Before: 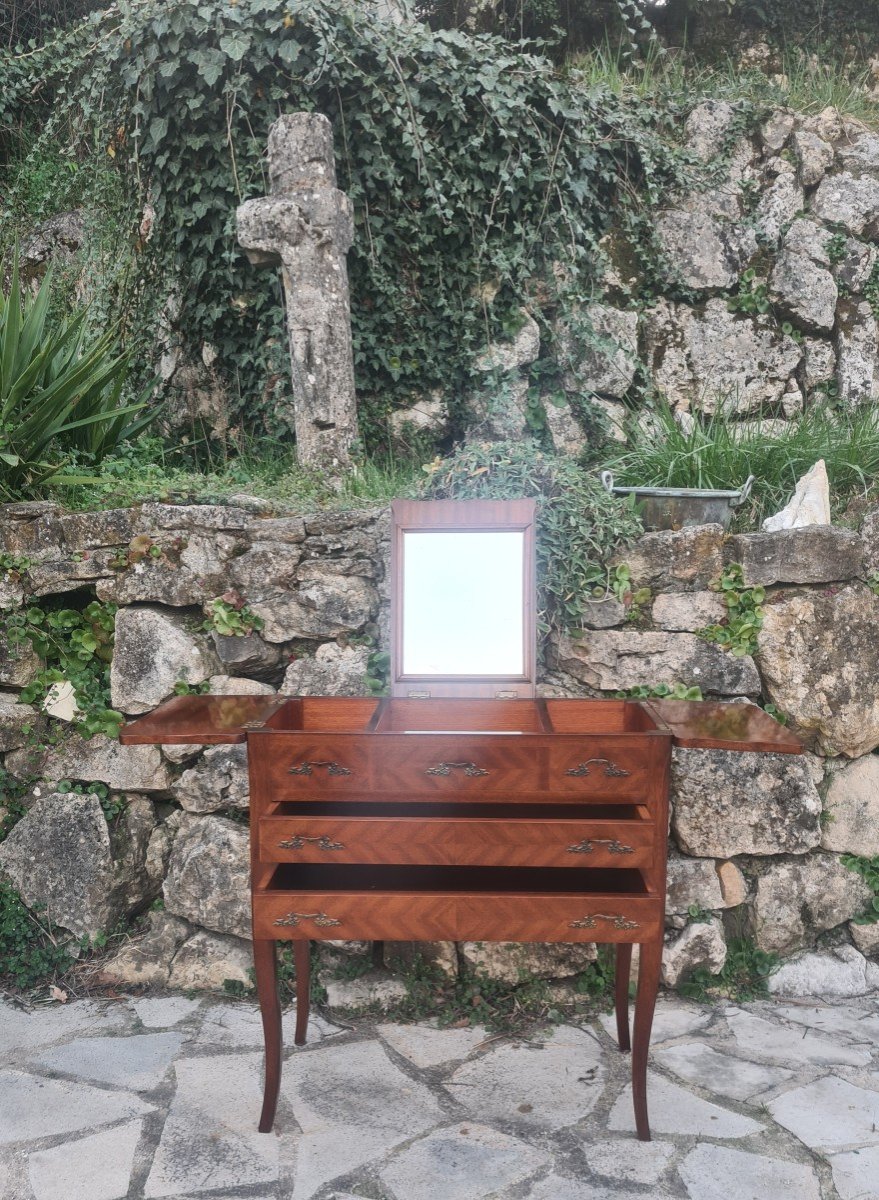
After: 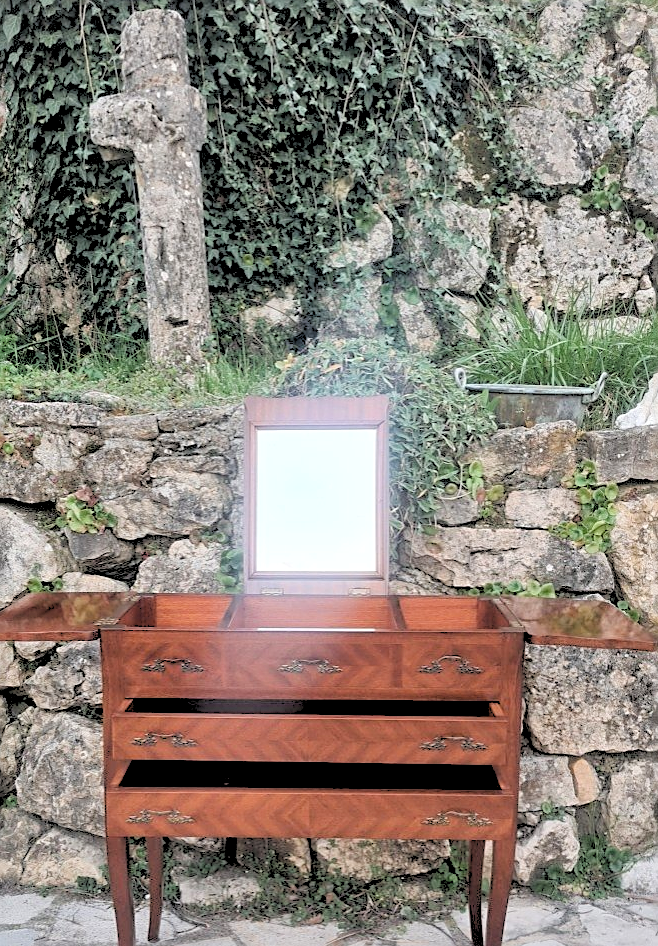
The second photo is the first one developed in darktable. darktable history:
sharpen: on, module defaults
rgb levels: levels [[0.027, 0.429, 0.996], [0, 0.5, 1], [0, 0.5, 1]]
white balance: emerald 1
local contrast: mode bilateral grid, contrast 15, coarseness 36, detail 105%, midtone range 0.2
crop: left 16.768%, top 8.653%, right 8.362%, bottom 12.485%
